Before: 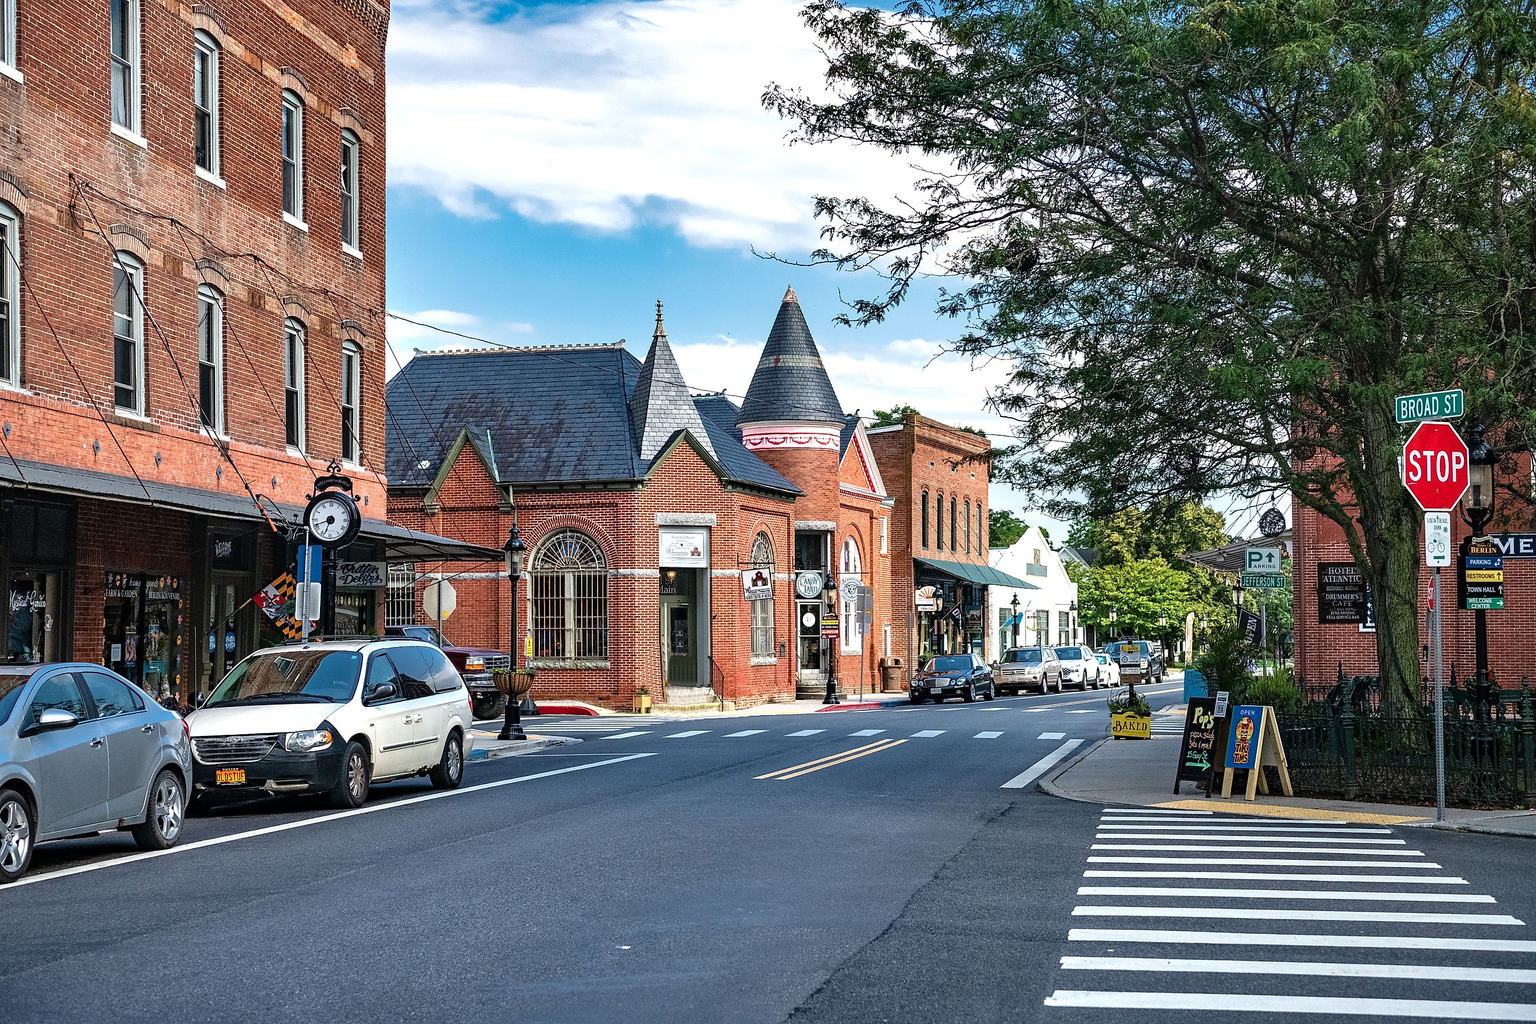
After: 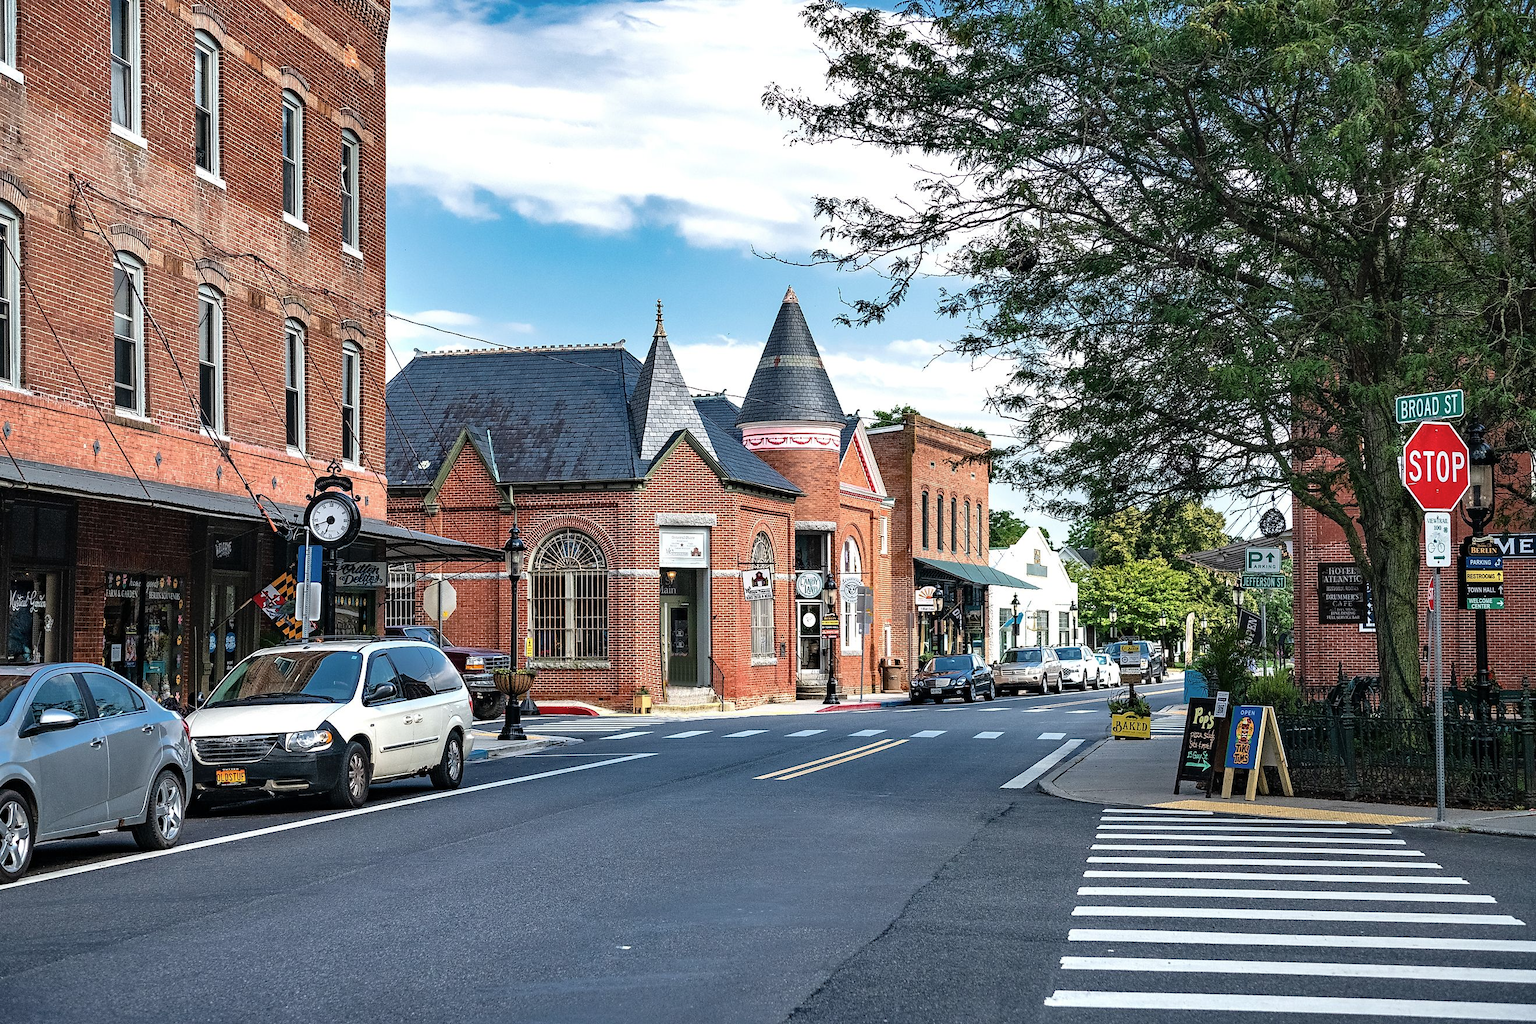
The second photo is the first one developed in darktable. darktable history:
contrast brightness saturation: saturation -0.067
